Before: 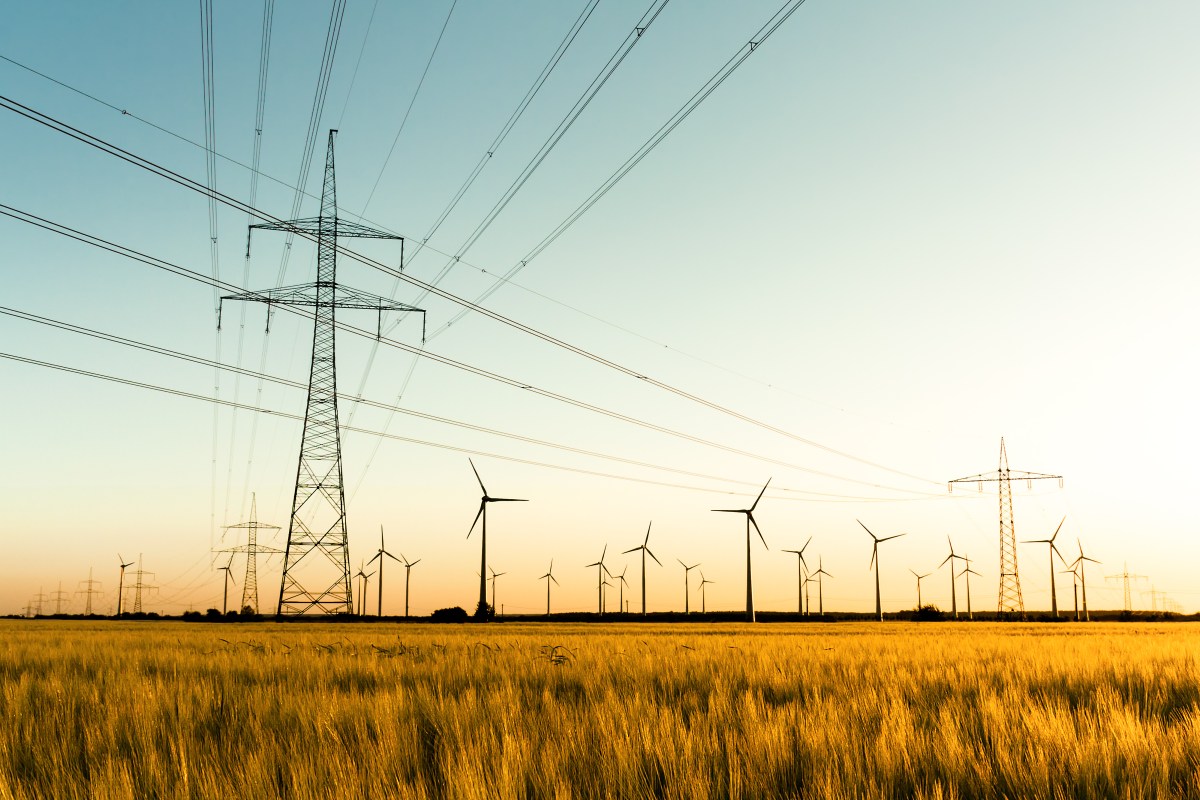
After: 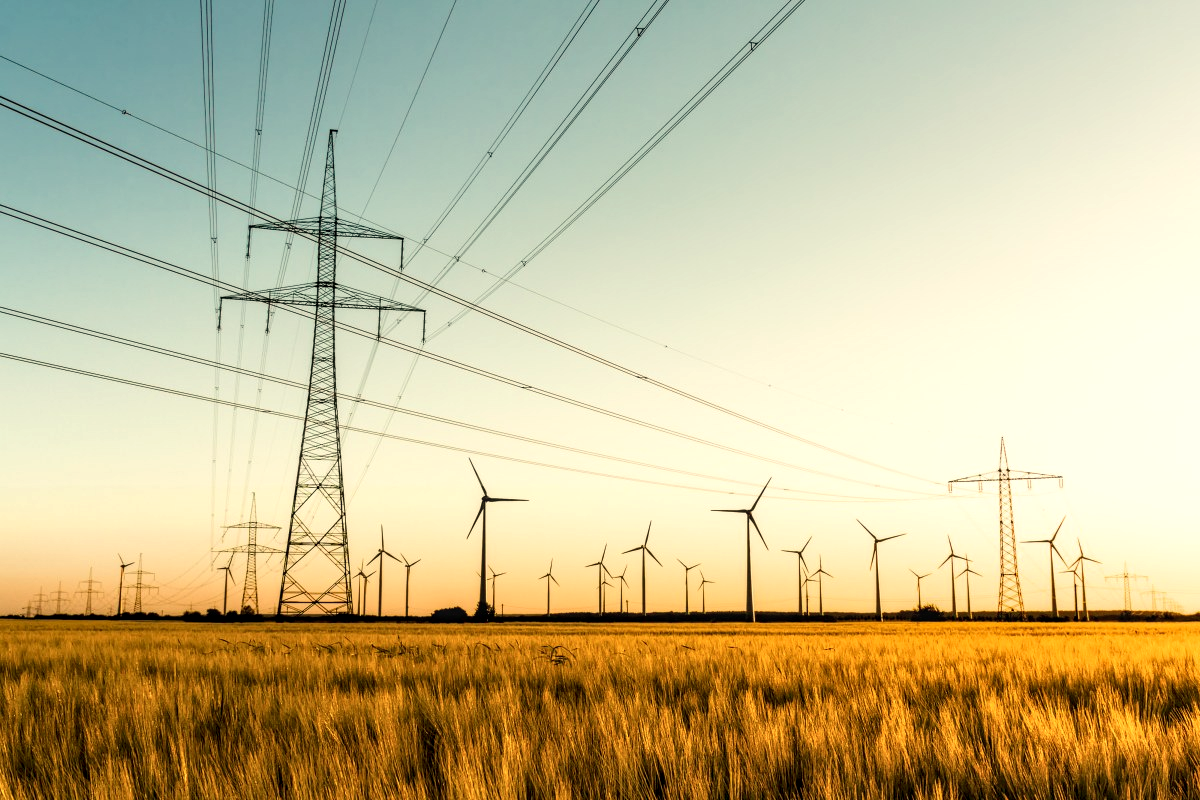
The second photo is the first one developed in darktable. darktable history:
levels: mode automatic, black 0.023%, white 99.97%, levels [0.062, 0.494, 0.925]
tone equalizer: on, module defaults
white balance: red 1.045, blue 0.932
local contrast: highlights 40%, shadows 60%, detail 136%, midtone range 0.514
